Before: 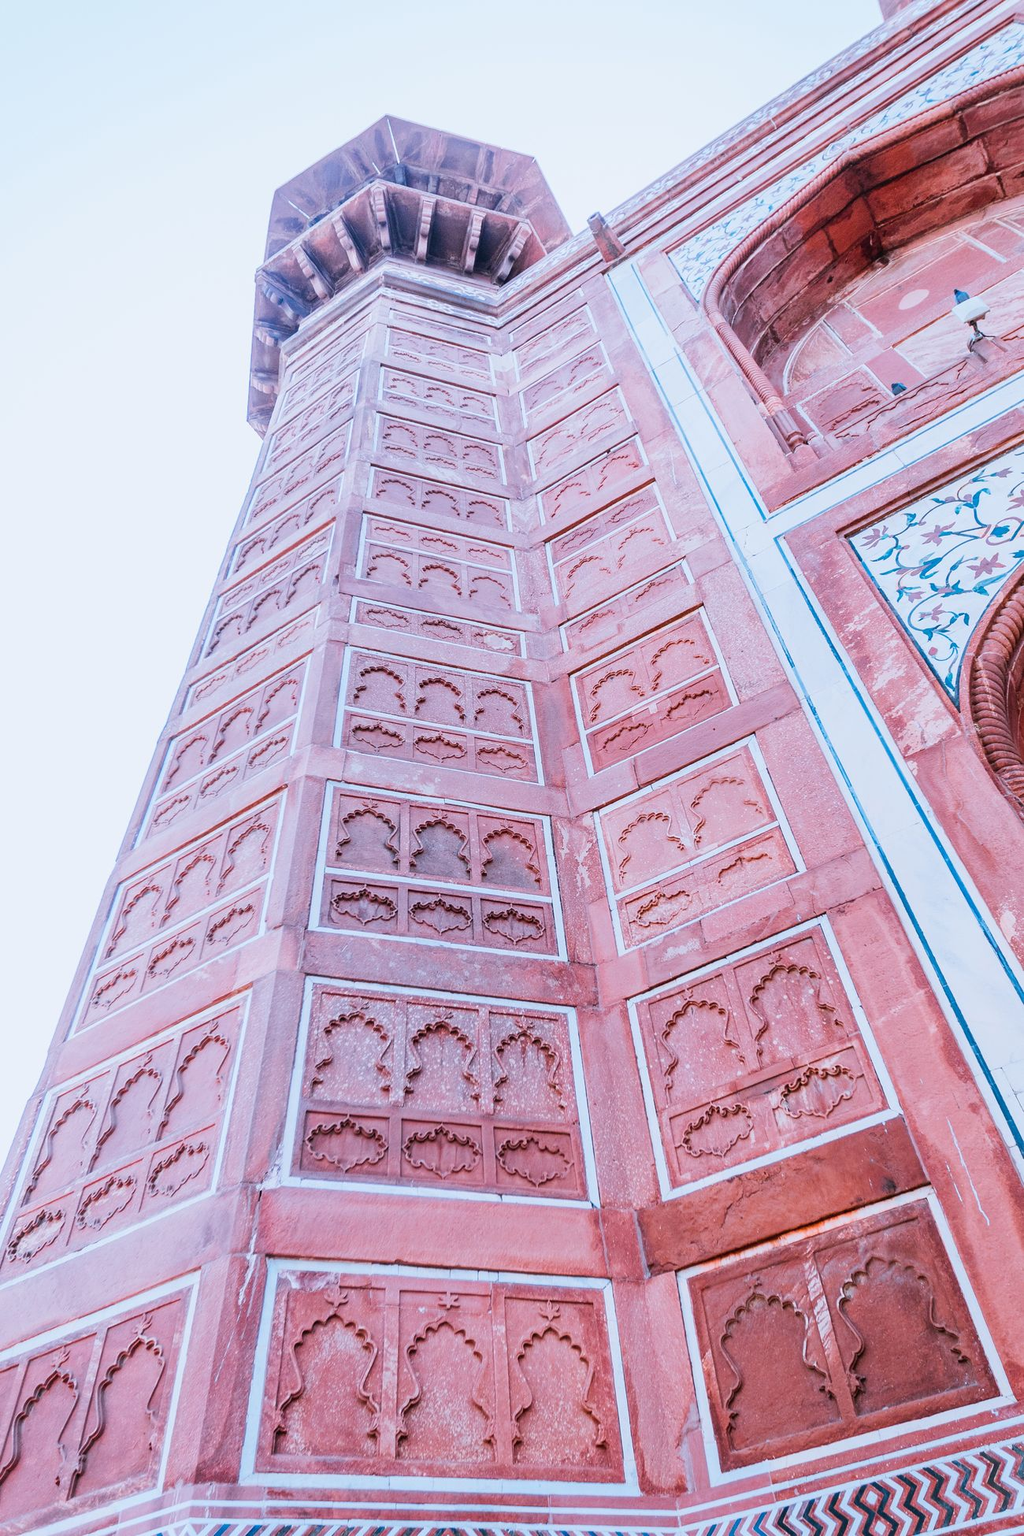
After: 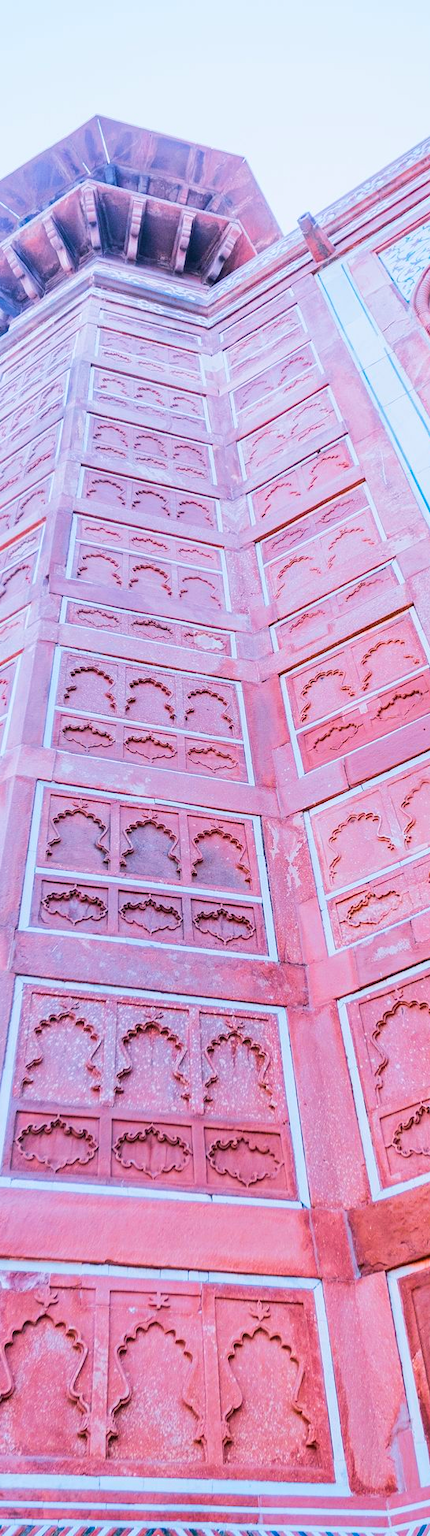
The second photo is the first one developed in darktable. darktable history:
crop: left 28.346%, right 29.568%
velvia: on, module defaults
color balance rgb: shadows lift › chroma 3.076%, shadows lift › hue 240.63°, perceptual saturation grading › global saturation 9.952%, perceptual brilliance grading › mid-tones 11.045%, perceptual brilliance grading › shadows 15.142%, global vibrance 20.468%
